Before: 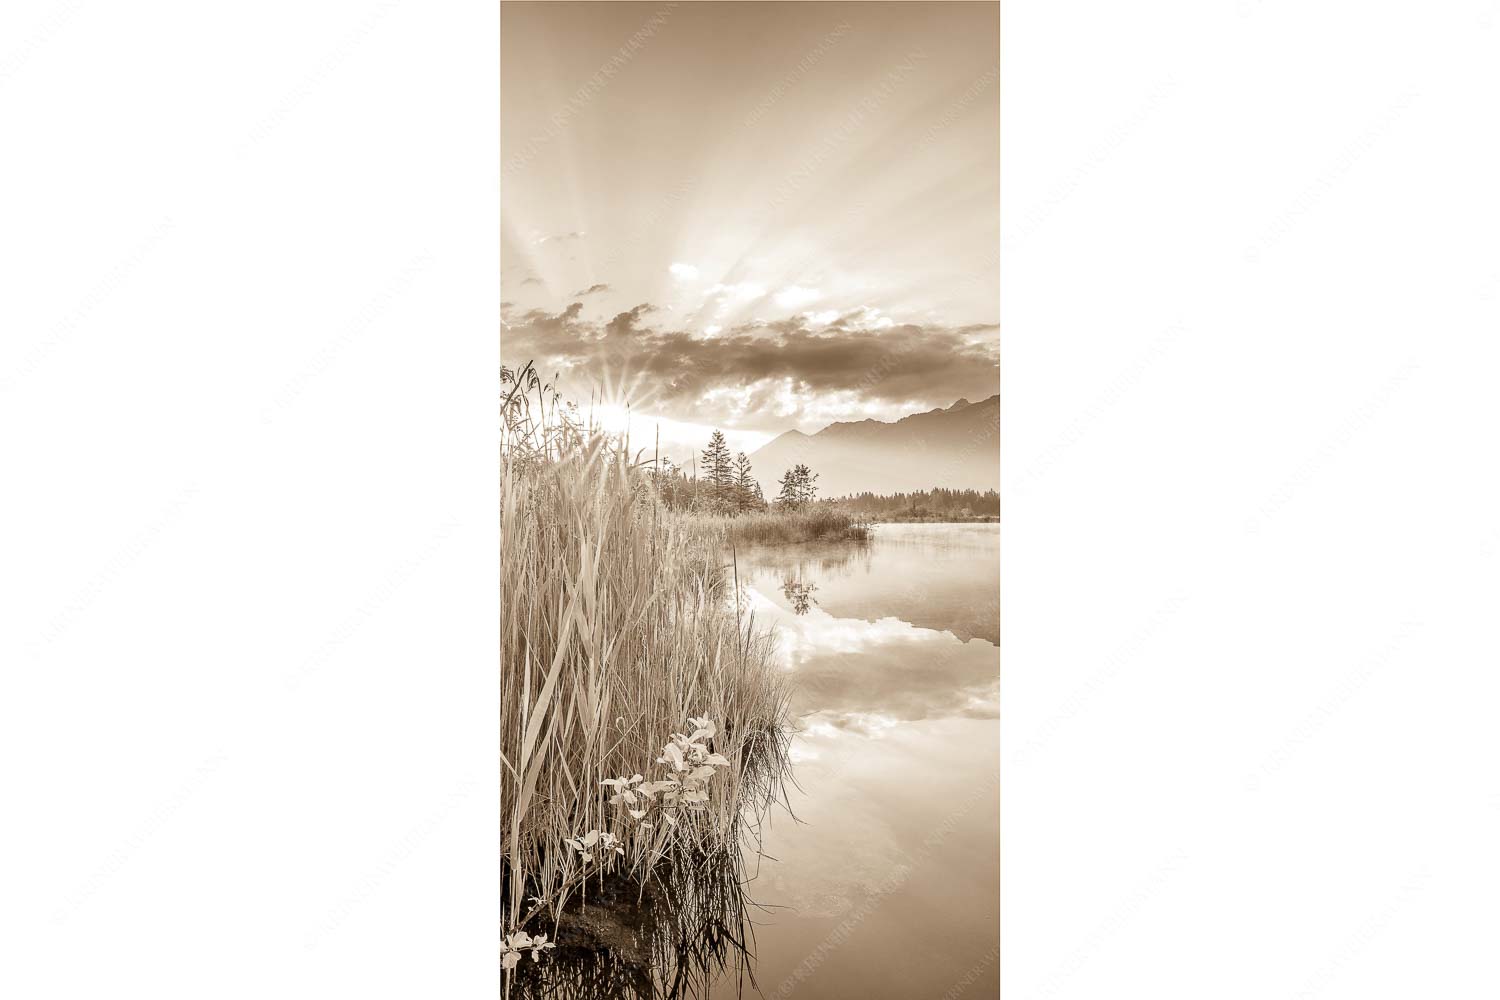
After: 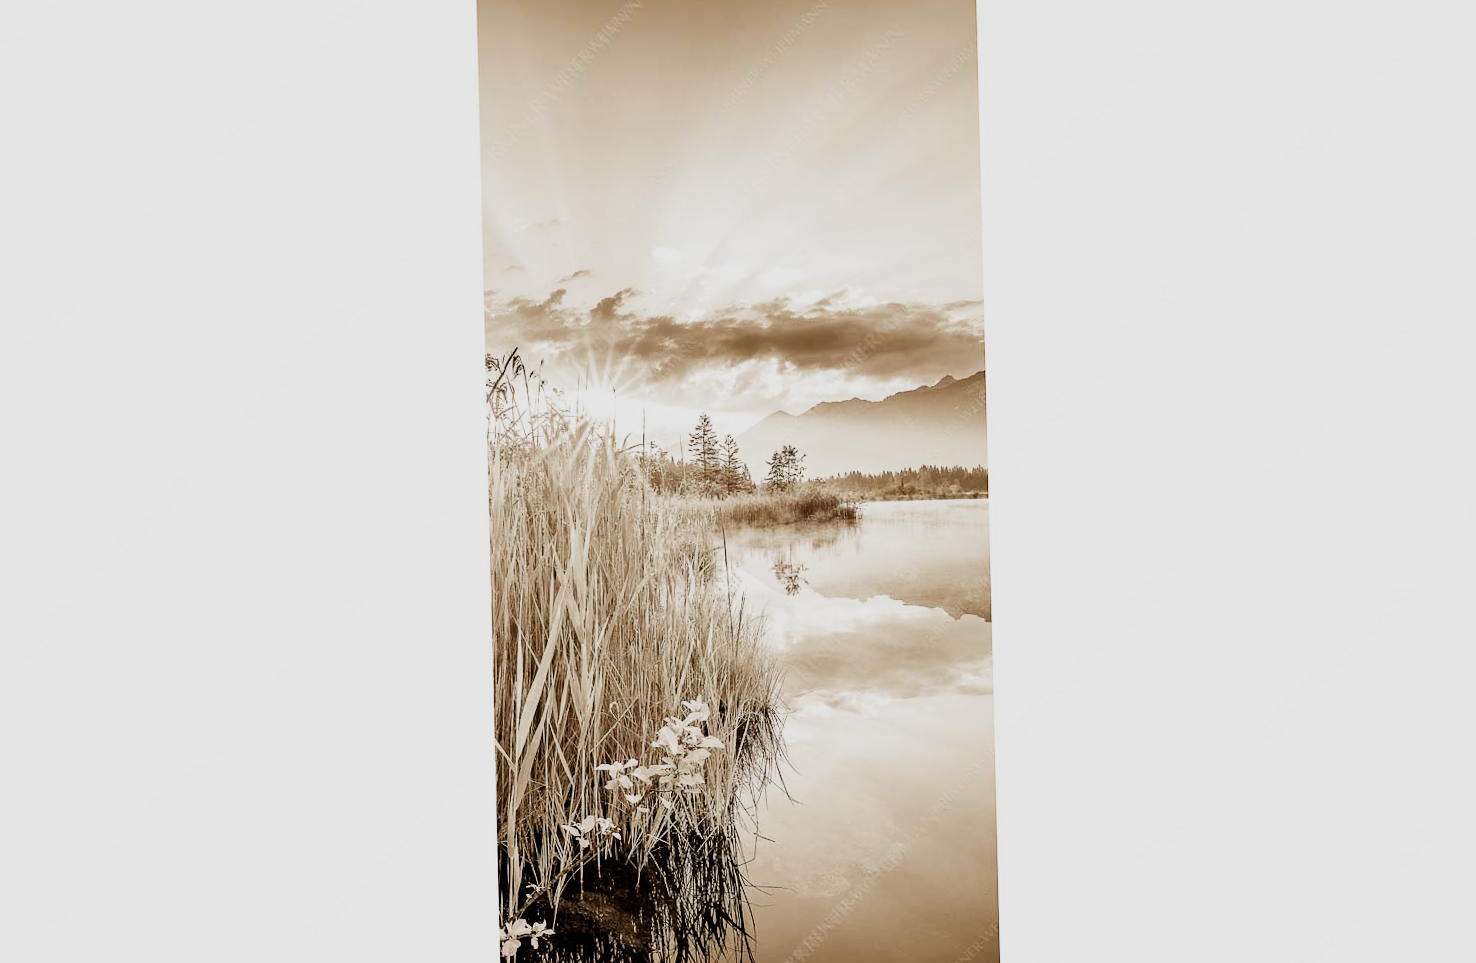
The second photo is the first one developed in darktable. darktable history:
rotate and perspective: rotation -1.42°, crop left 0.016, crop right 0.984, crop top 0.035, crop bottom 0.965
sigmoid: contrast 1.8, skew -0.2, preserve hue 0%, red attenuation 0.1, red rotation 0.035, green attenuation 0.1, green rotation -0.017, blue attenuation 0.15, blue rotation -0.052, base primaries Rec2020
